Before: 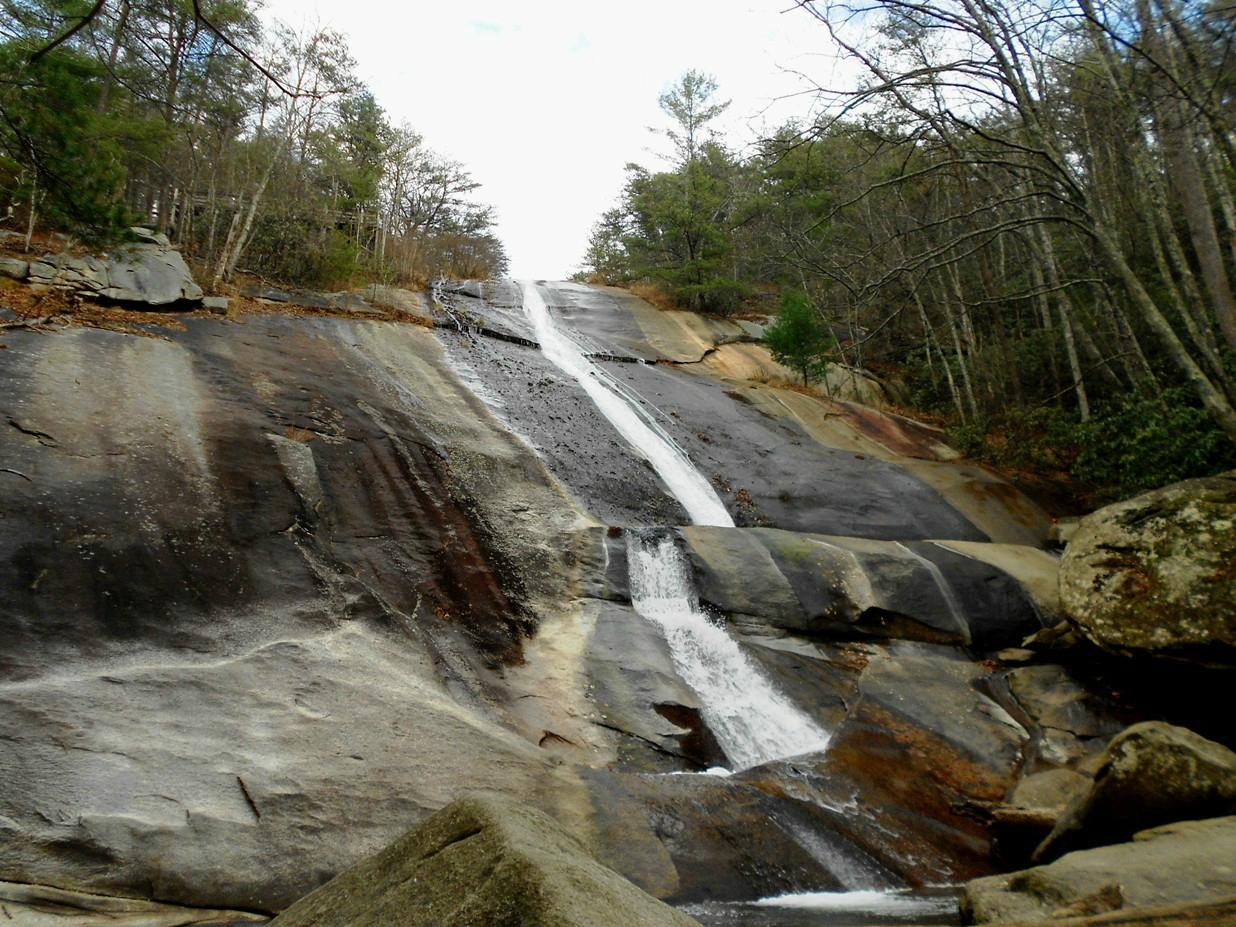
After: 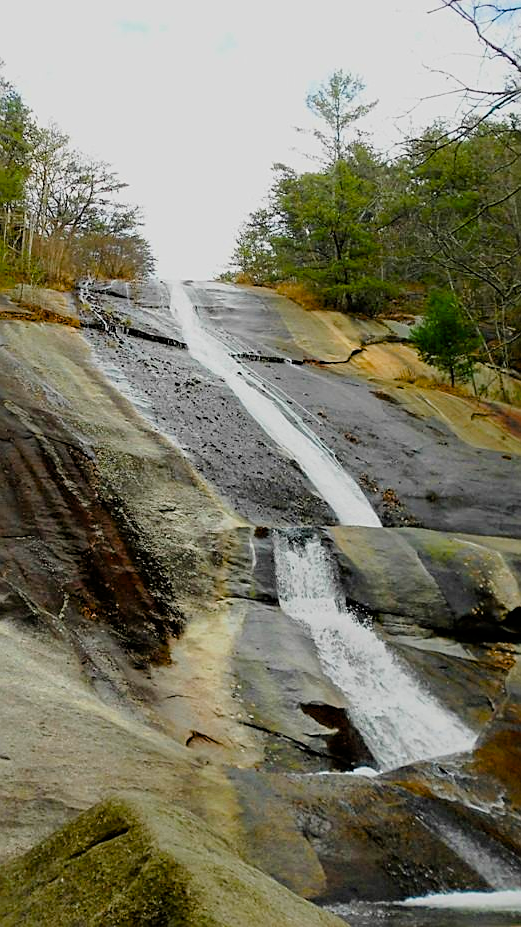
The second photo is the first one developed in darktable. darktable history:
crop: left 28.583%, right 29.231%
filmic rgb: hardness 4.17, contrast 0.921
color balance rgb: linear chroma grading › global chroma 15%, perceptual saturation grading › global saturation 30%
sharpen: on, module defaults
exposure: exposure 0.131 EV, compensate highlight preservation false
